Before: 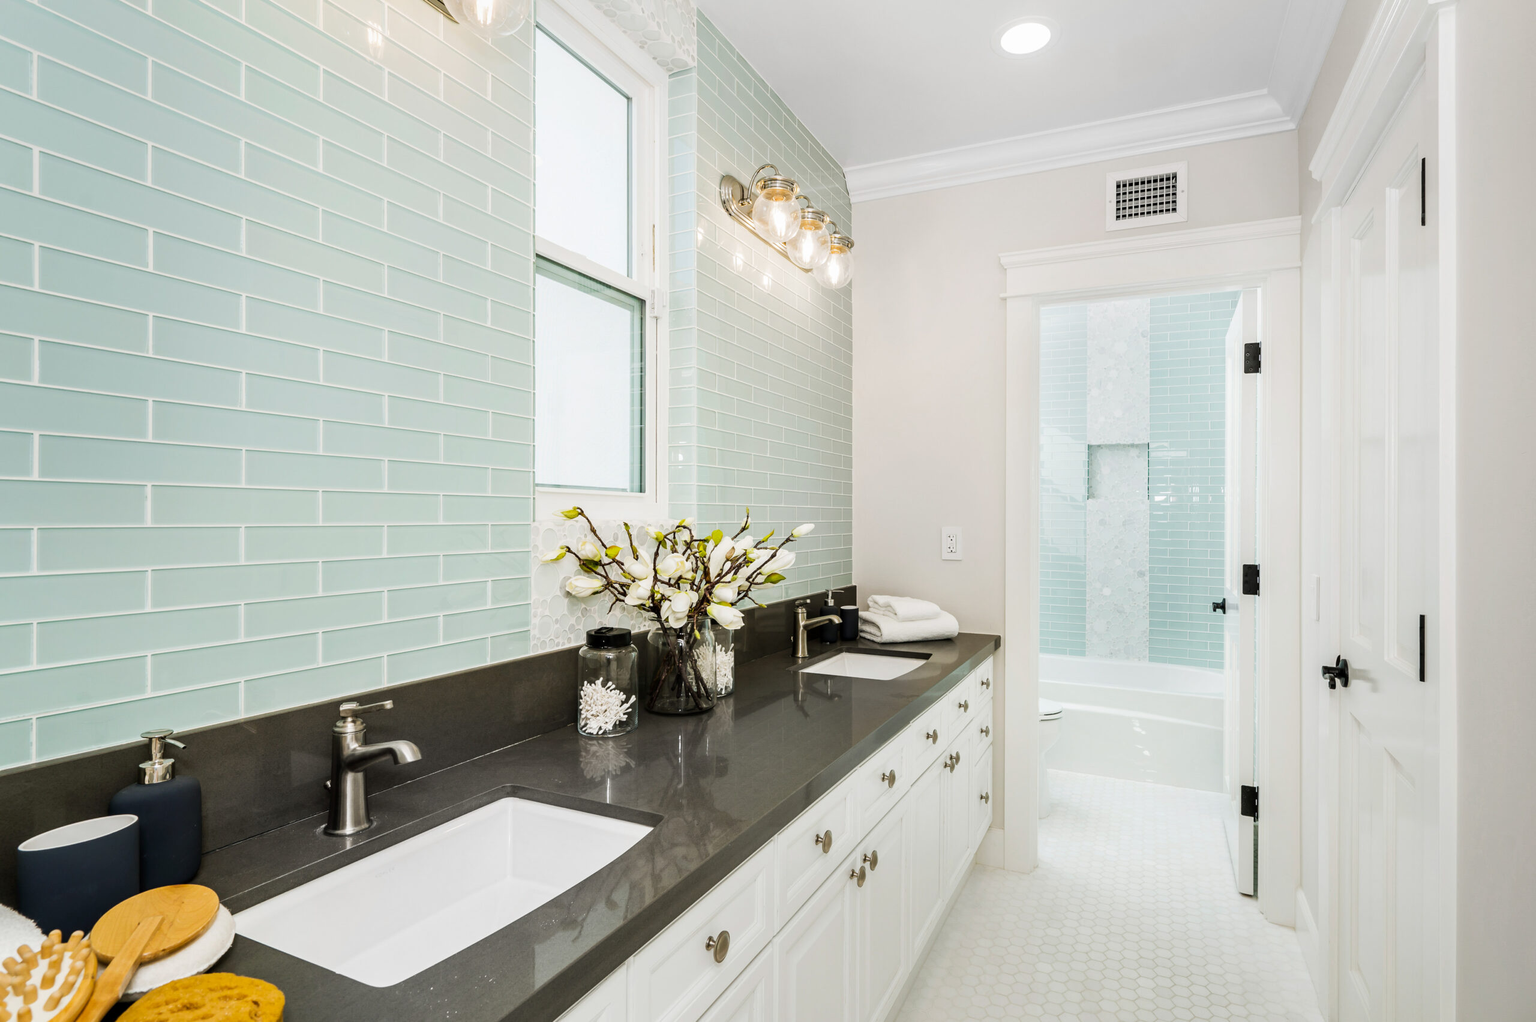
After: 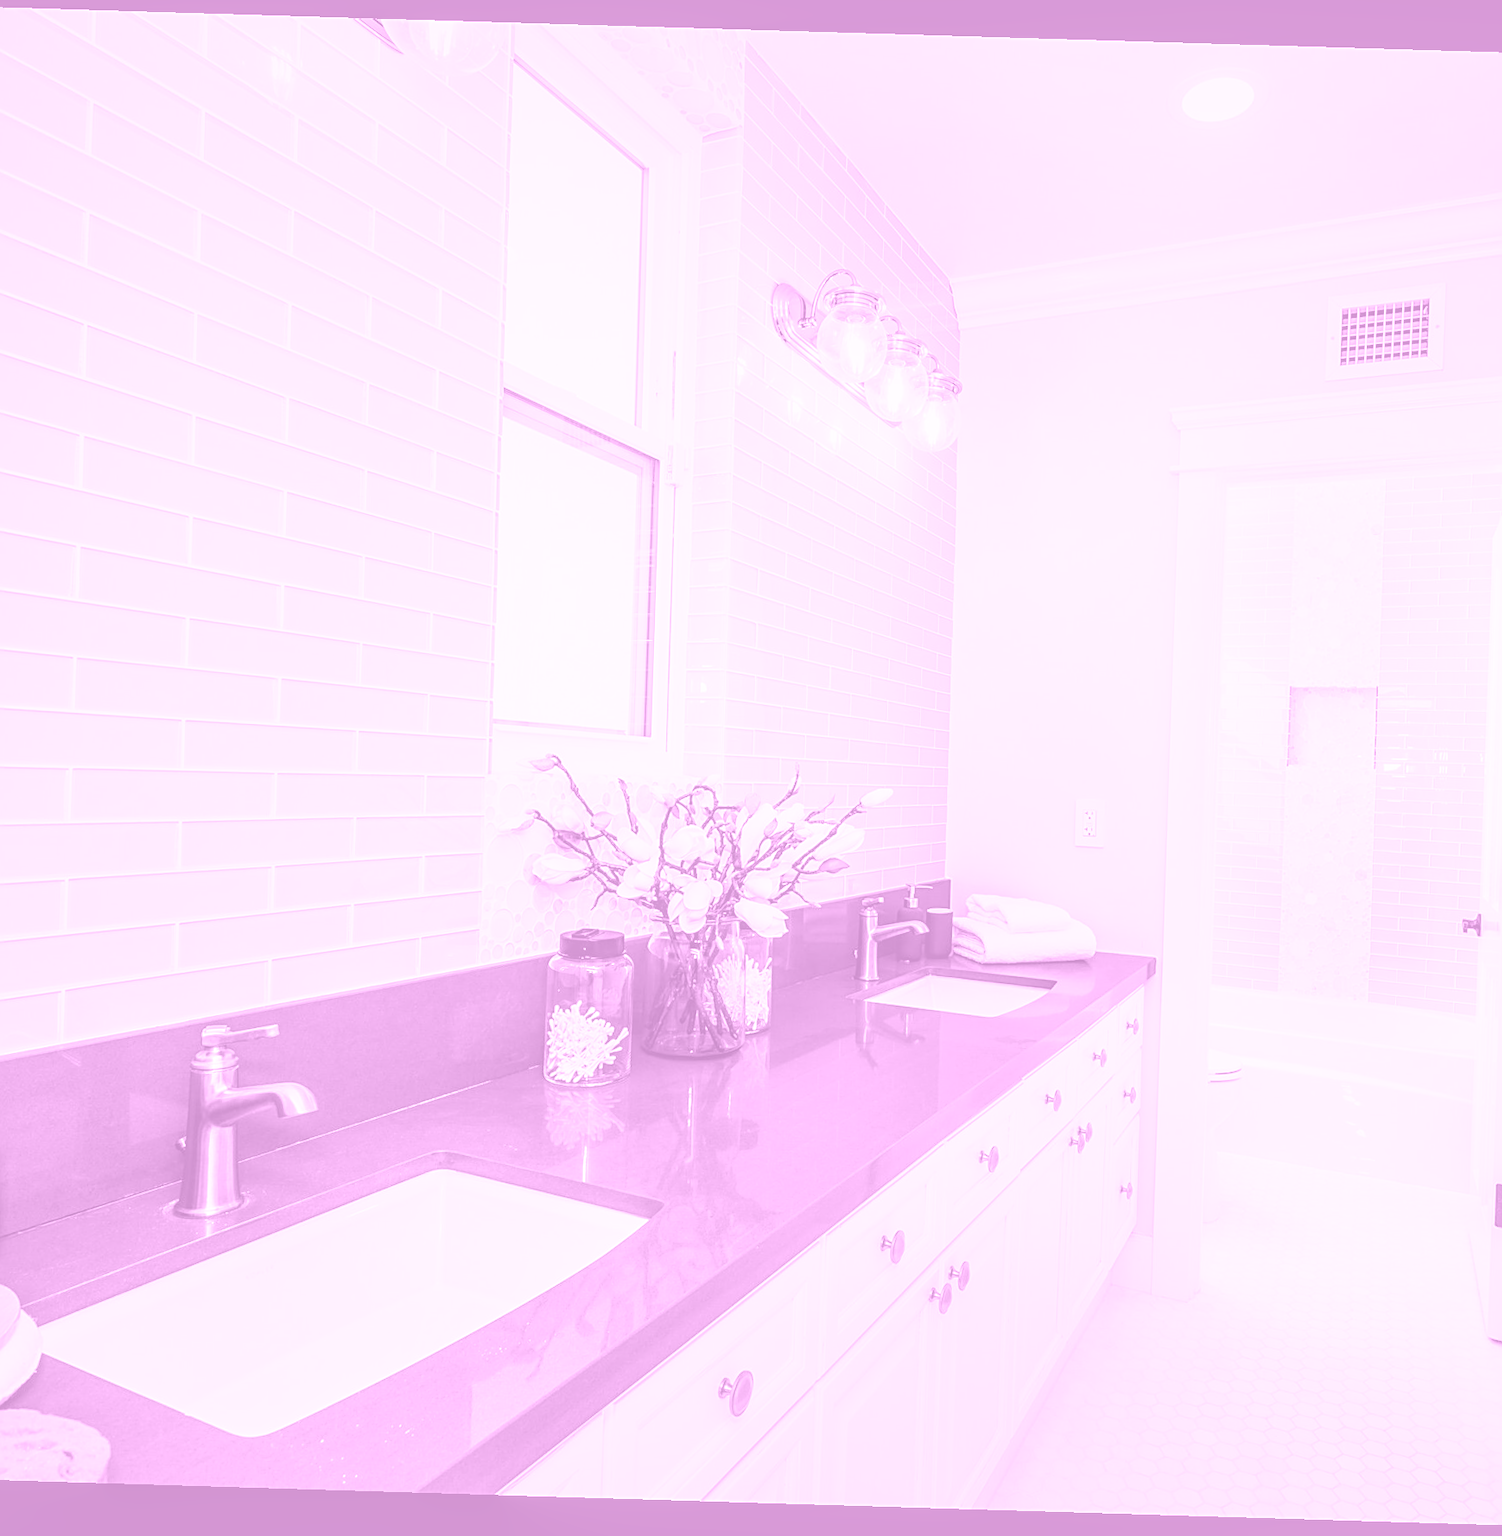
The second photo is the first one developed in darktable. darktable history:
exposure: black level correction 0, exposure 1.1 EV, compensate highlight preservation false
crop and rotate: left 13.342%, right 19.991%
colorize: hue 331.2°, saturation 69%, source mix 30.28%, lightness 69.02%, version 1
sharpen: on, module defaults
rotate and perspective: rotation 1.72°, automatic cropping off
local contrast: on, module defaults
color balance rgb: perceptual saturation grading › global saturation 40%, global vibrance 15%
